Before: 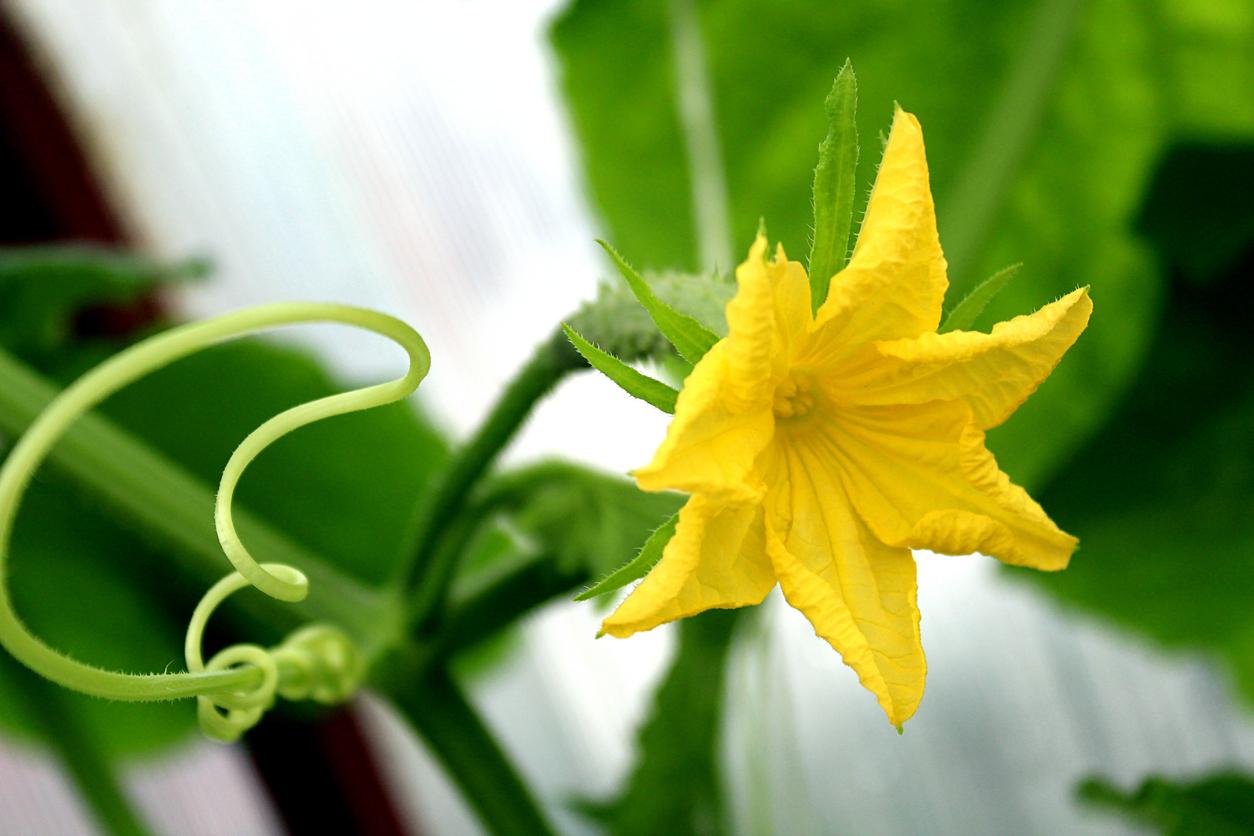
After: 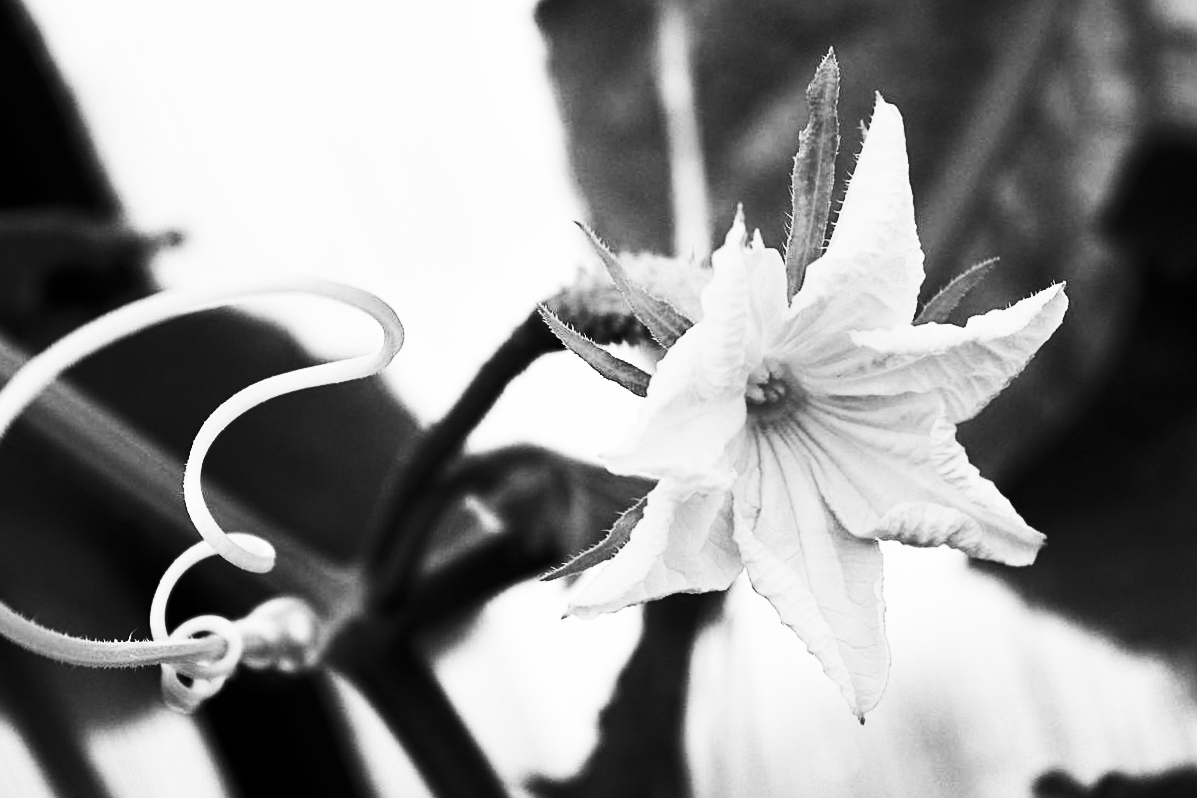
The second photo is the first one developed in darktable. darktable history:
exposure: exposure -0.181 EV, compensate exposure bias true, compensate highlight preservation false
shadows and highlights: soften with gaussian
crop and rotate: angle -1.82°
color calibration: output gray [0.267, 0.423, 0.261, 0], illuminant as shot in camera, x 0.358, y 0.373, temperature 4628.91 K
sharpen: radius 1.23, amount 0.305, threshold 0.012
contrast brightness saturation: contrast 0.92, brightness 0.197
